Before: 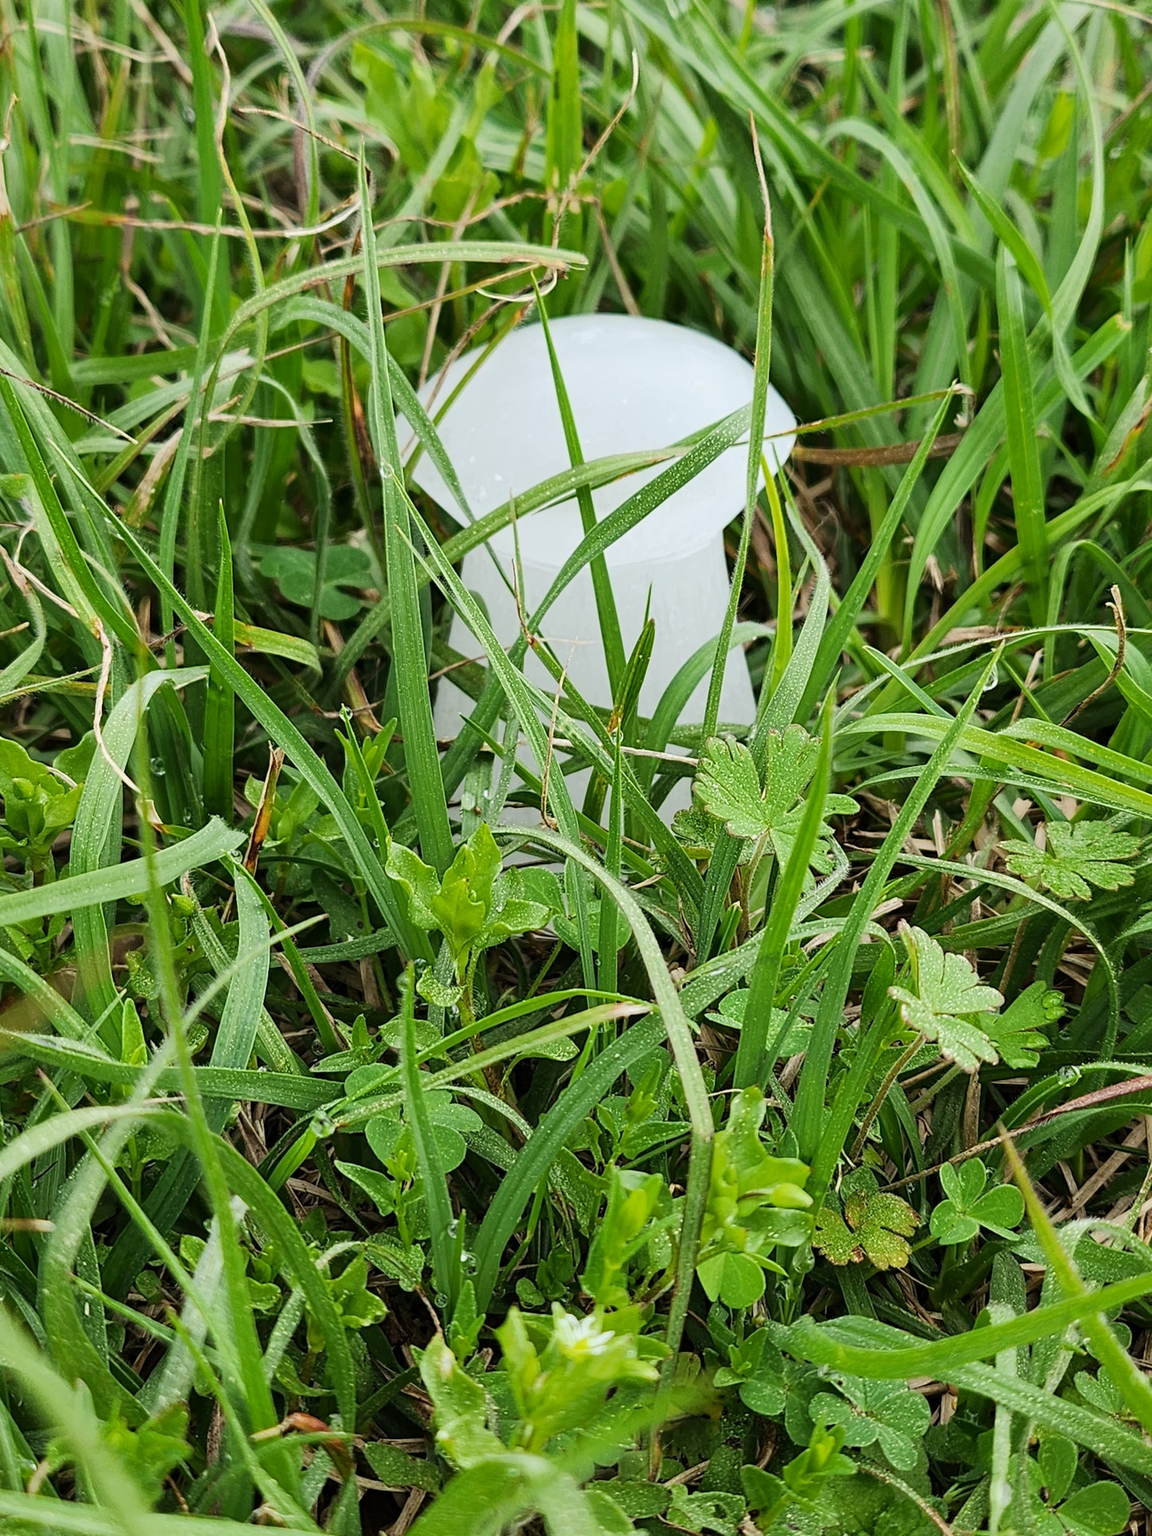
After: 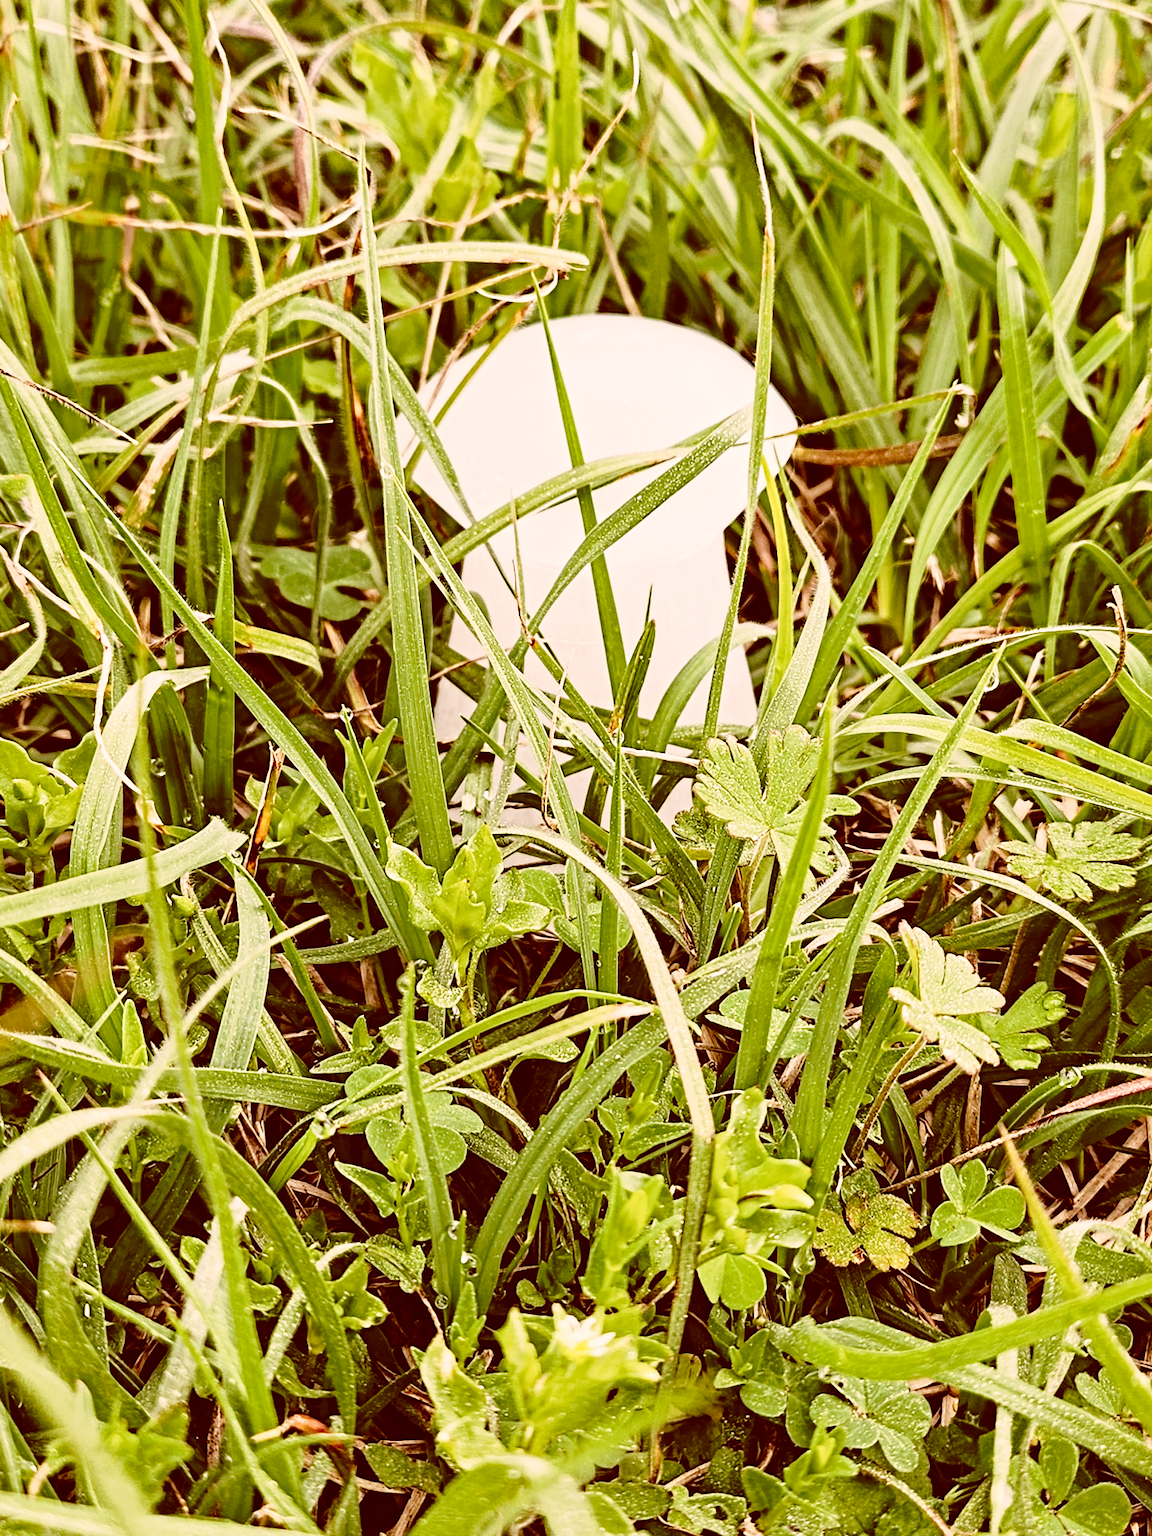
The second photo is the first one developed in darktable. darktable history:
color correction: highlights a* 9.03, highlights b* 8.71, shadows a* 40, shadows b* 40, saturation 0.8
base curve: curves: ch0 [(0, 0) (0.028, 0.03) (0.121, 0.232) (0.46, 0.748) (0.859, 0.968) (1, 1)], preserve colors none
crop: bottom 0.071%
contrast equalizer: y [[0.5, 0.5, 0.501, 0.63, 0.504, 0.5], [0.5 ×6], [0.5 ×6], [0 ×6], [0 ×6]]
